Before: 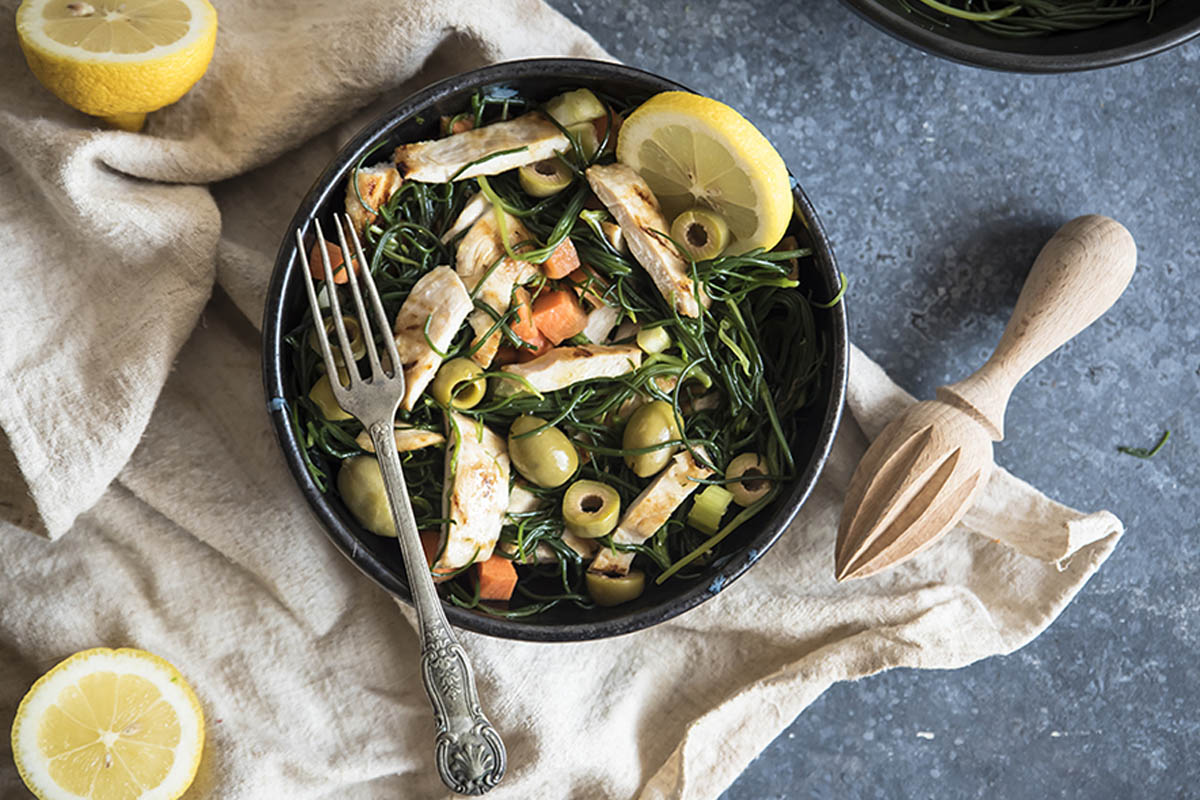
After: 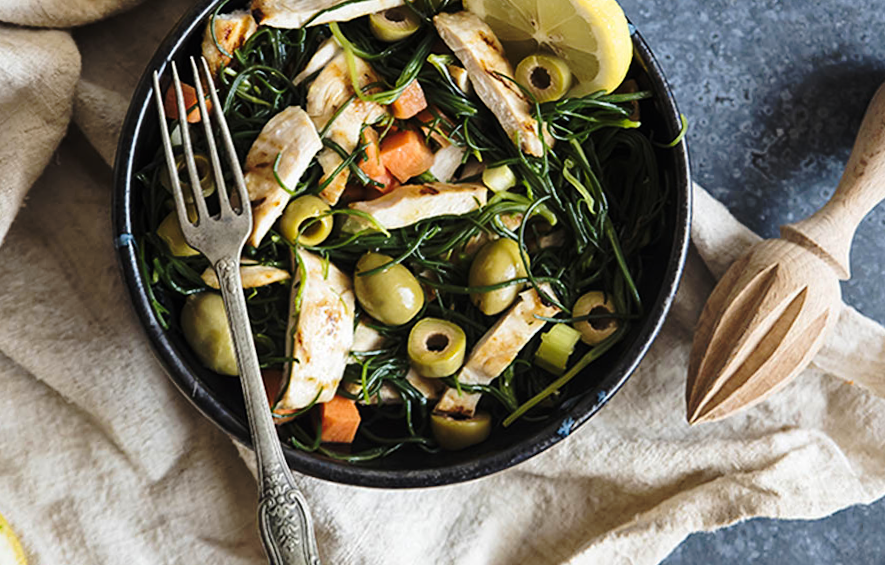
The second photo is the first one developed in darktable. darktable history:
base curve: curves: ch0 [(0, 0) (0.073, 0.04) (0.157, 0.139) (0.492, 0.492) (0.758, 0.758) (1, 1)], preserve colors none
rotate and perspective: rotation 0.215°, lens shift (vertical) -0.139, crop left 0.069, crop right 0.939, crop top 0.002, crop bottom 0.996
crop: left 9.712%, top 16.928%, right 10.845%, bottom 12.332%
